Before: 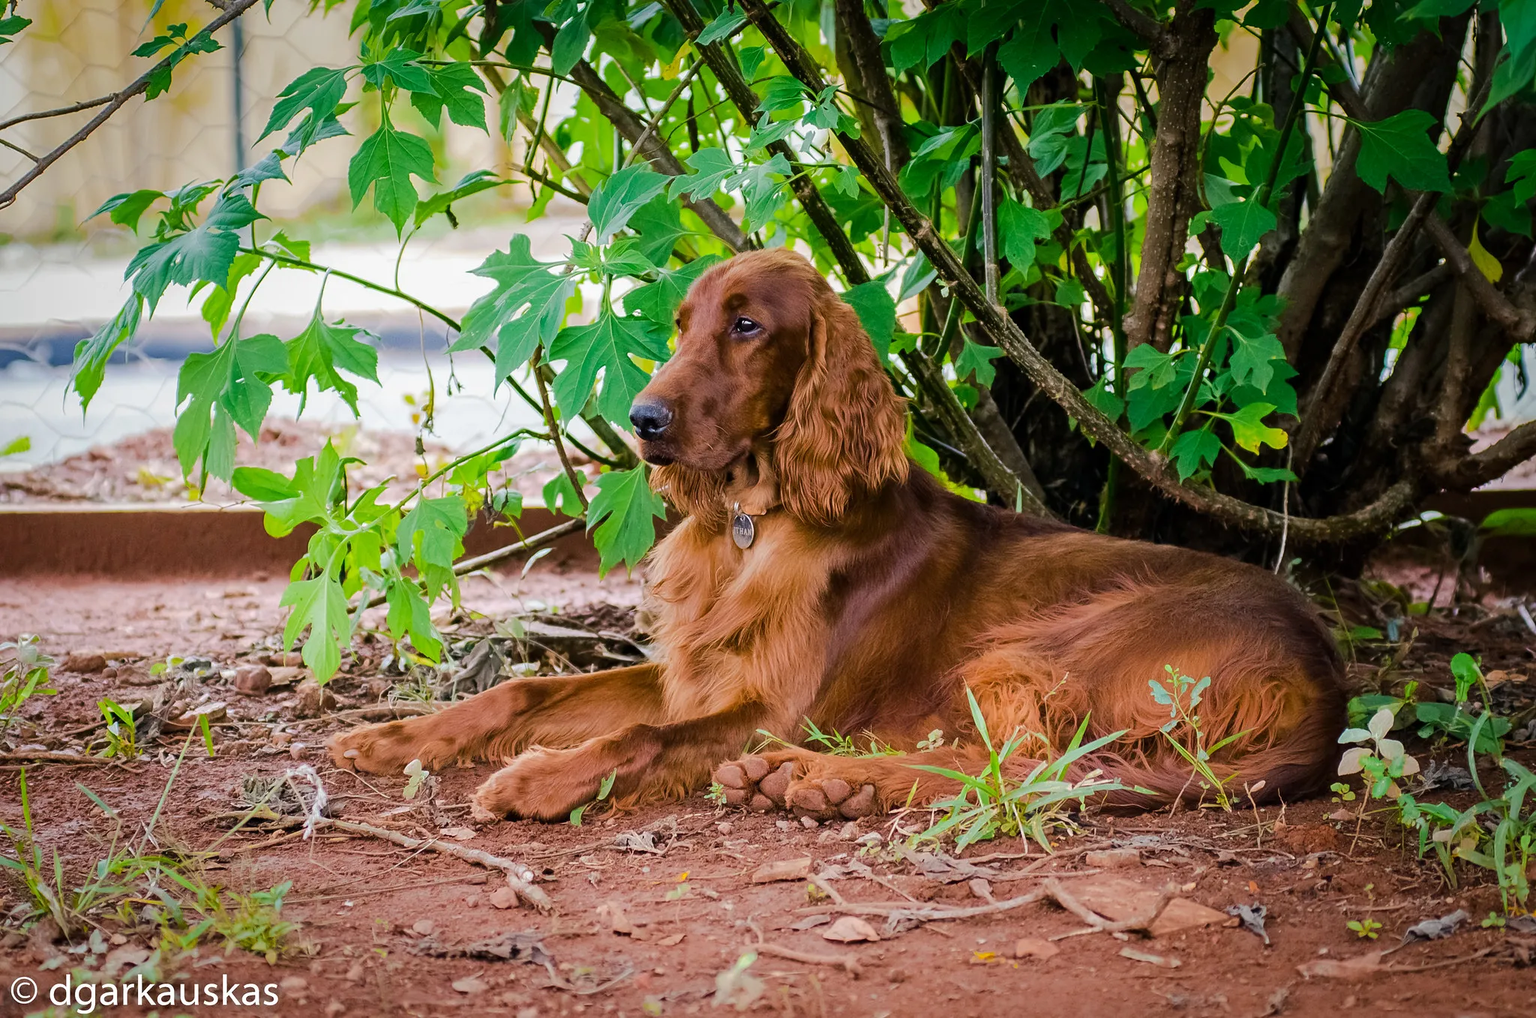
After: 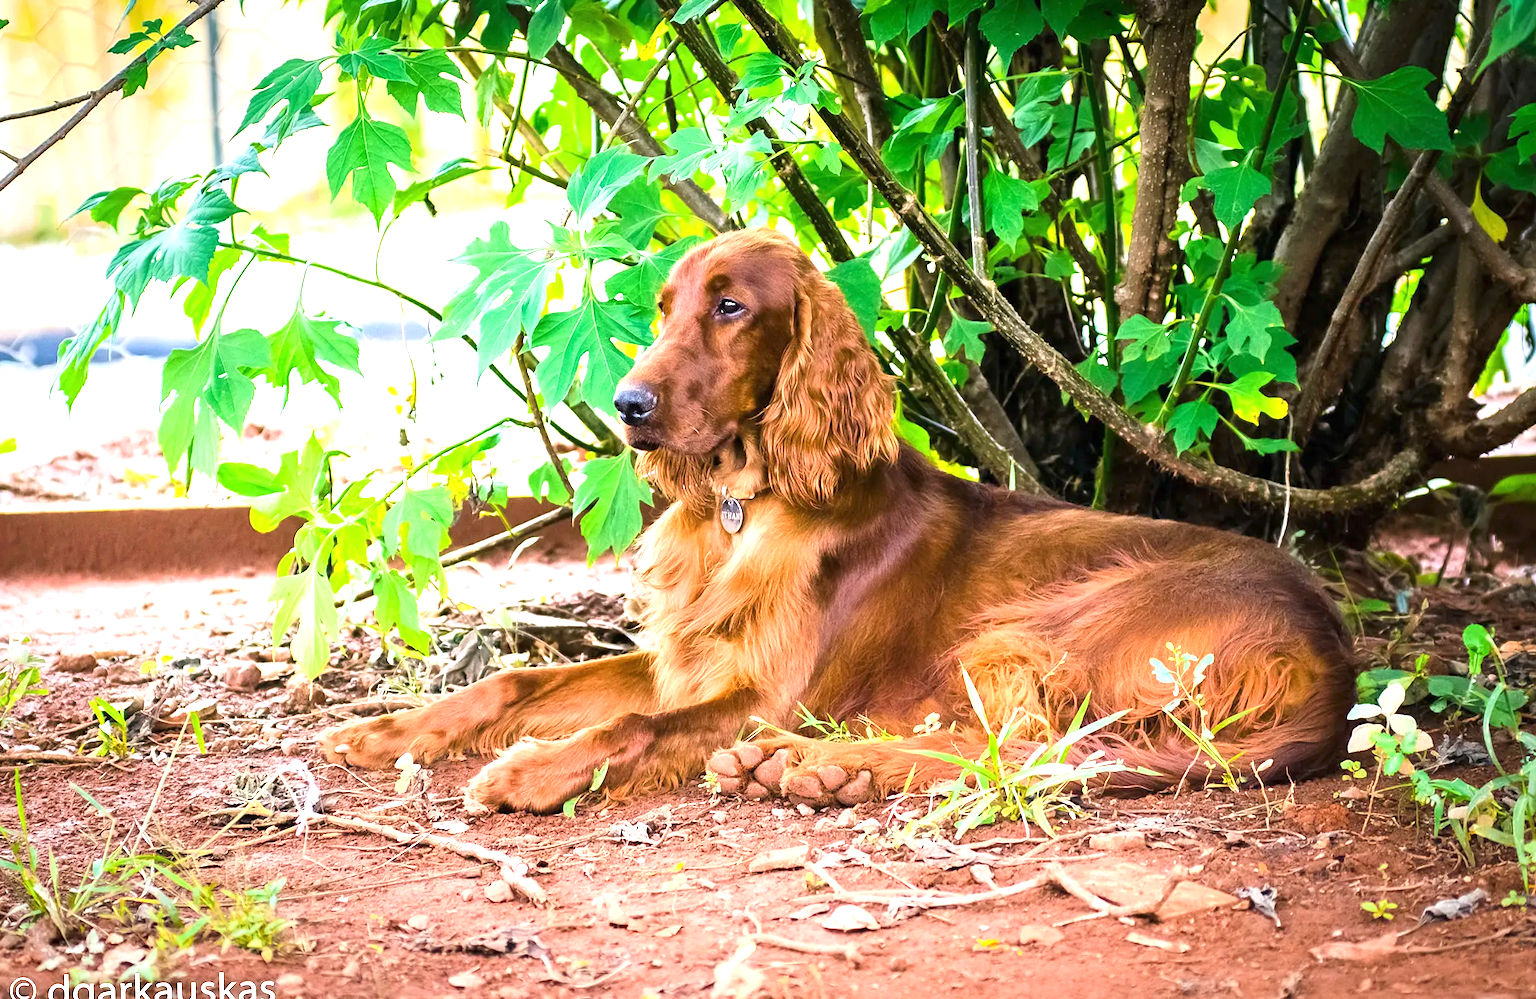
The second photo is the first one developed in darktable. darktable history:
exposure: black level correction 0, exposure 1.45 EV, compensate exposure bias true, compensate highlight preservation false
rotate and perspective: rotation -1.32°, lens shift (horizontal) -0.031, crop left 0.015, crop right 0.985, crop top 0.047, crop bottom 0.982
